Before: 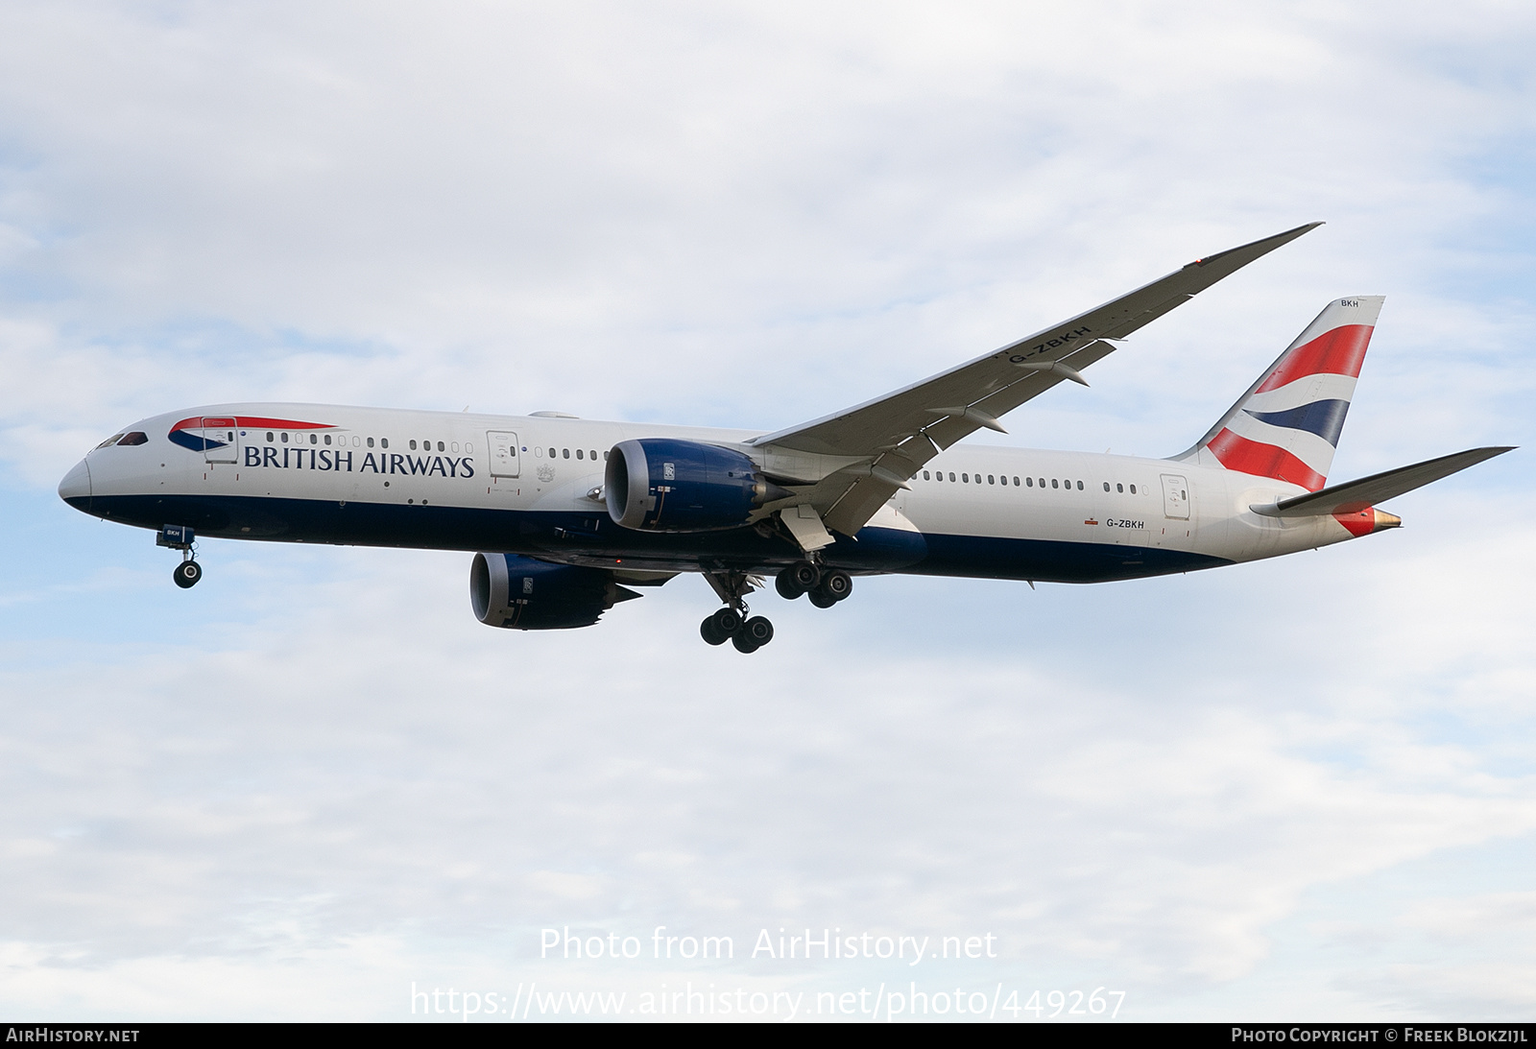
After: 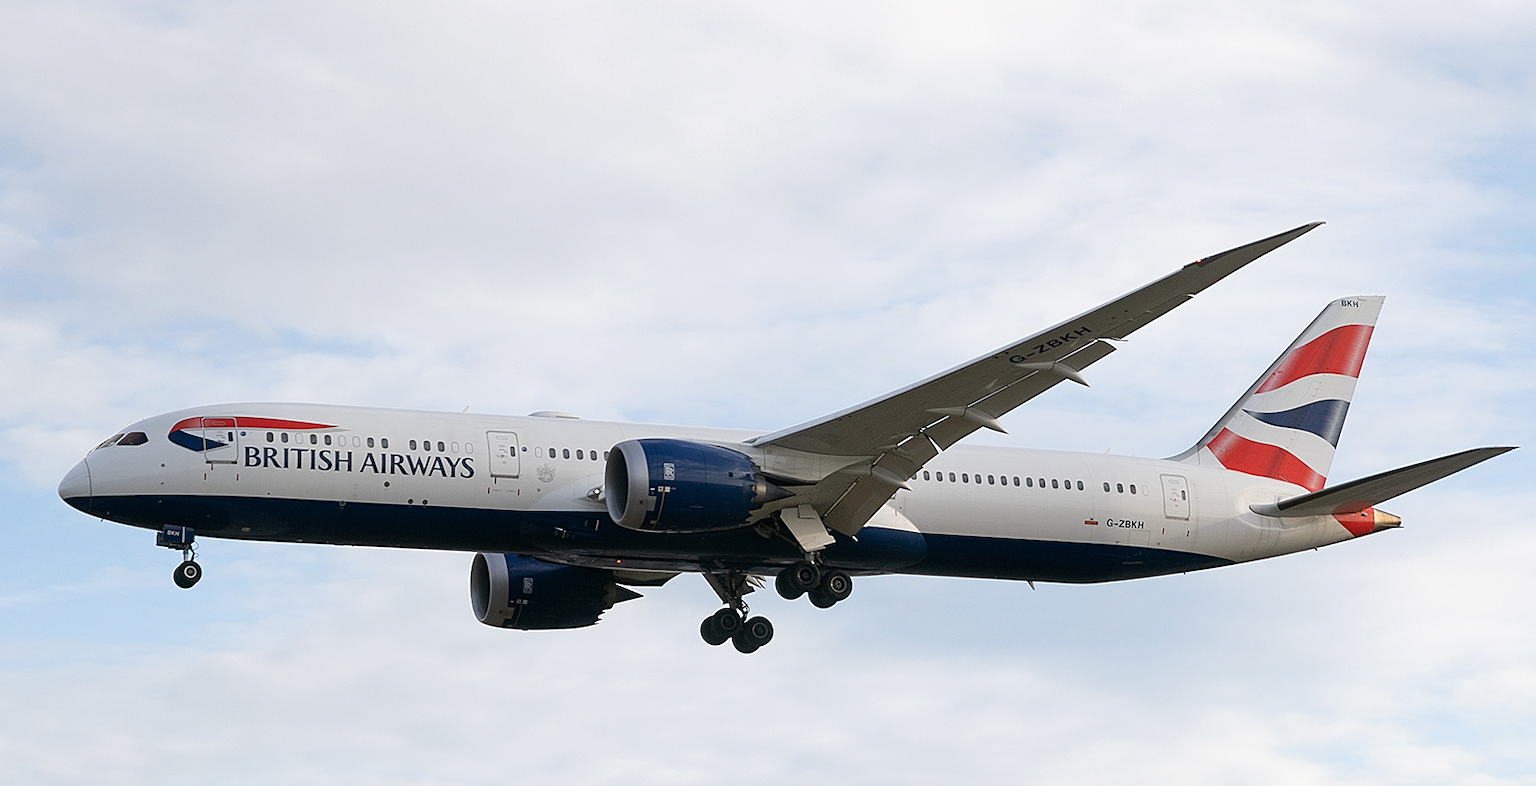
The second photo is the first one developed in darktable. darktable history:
crop: bottom 24.967%
contrast brightness saturation: saturation -0.05
sharpen: amount 0.2
